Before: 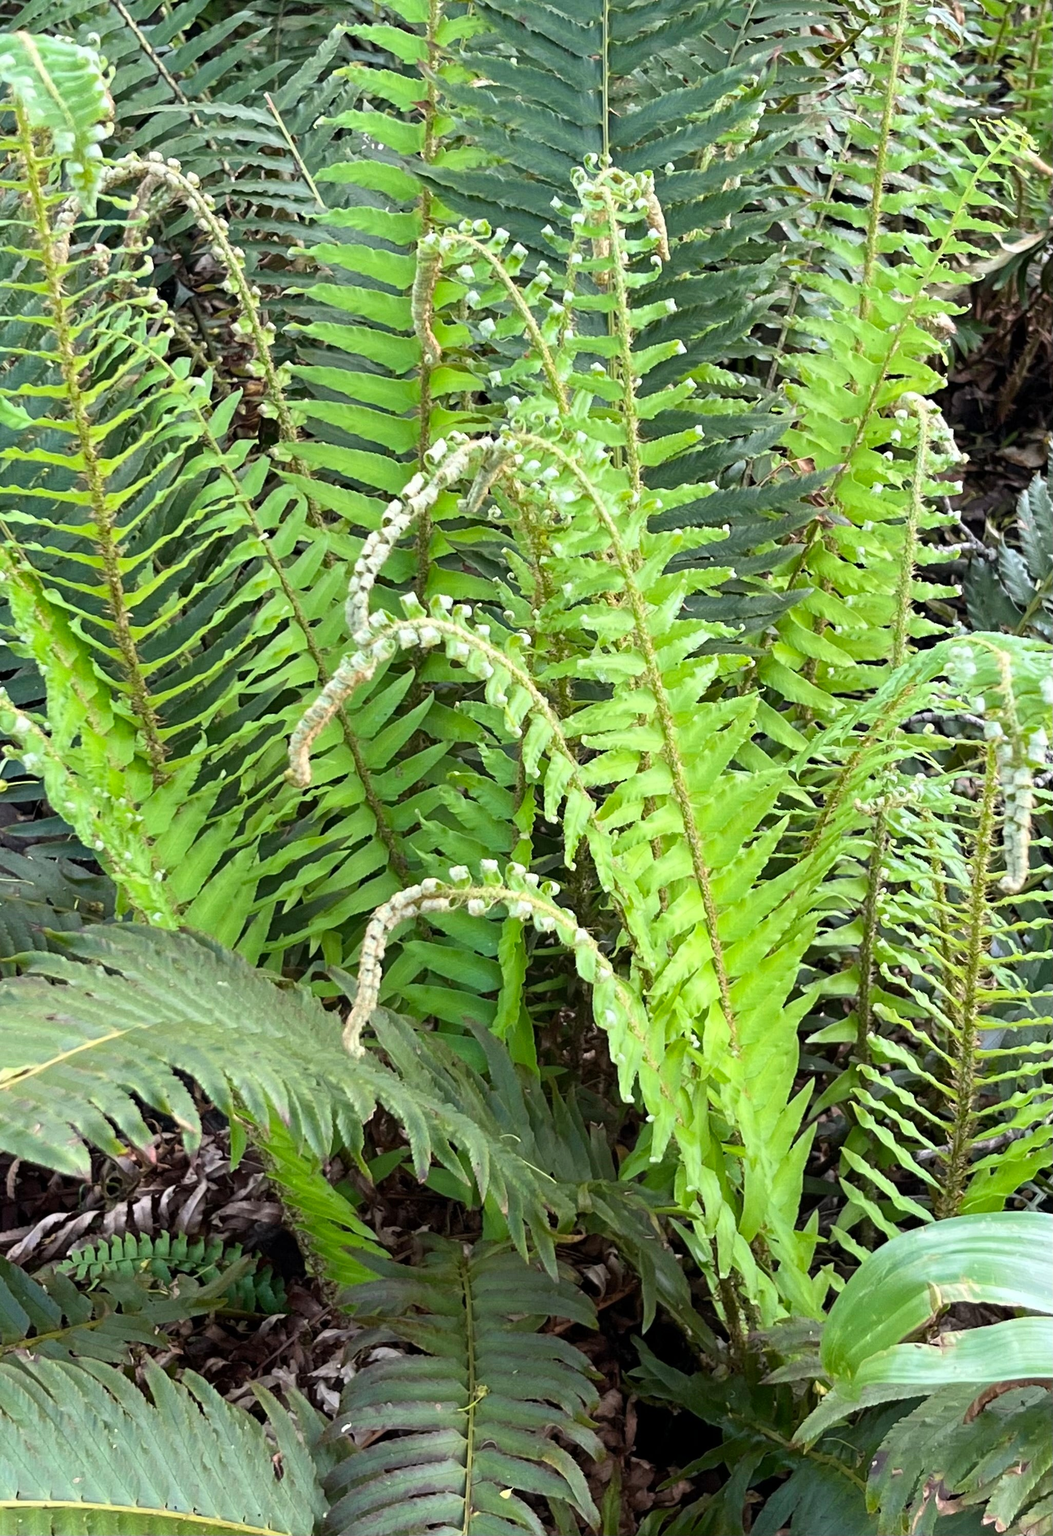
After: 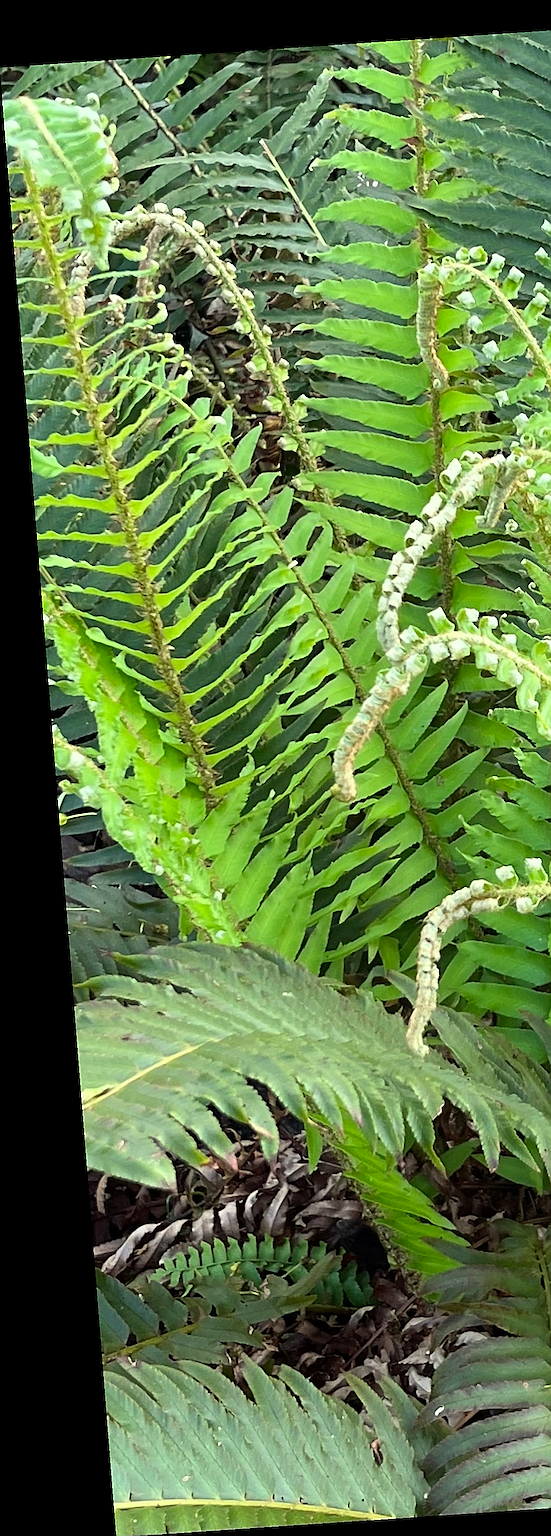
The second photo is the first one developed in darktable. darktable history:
crop and rotate: left 0%, top 0%, right 50.845%
rotate and perspective: rotation -4.2°, shear 0.006, automatic cropping off
color correction: highlights a* -4.28, highlights b* 6.53
sharpen: radius 1.4, amount 1.25, threshold 0.7
